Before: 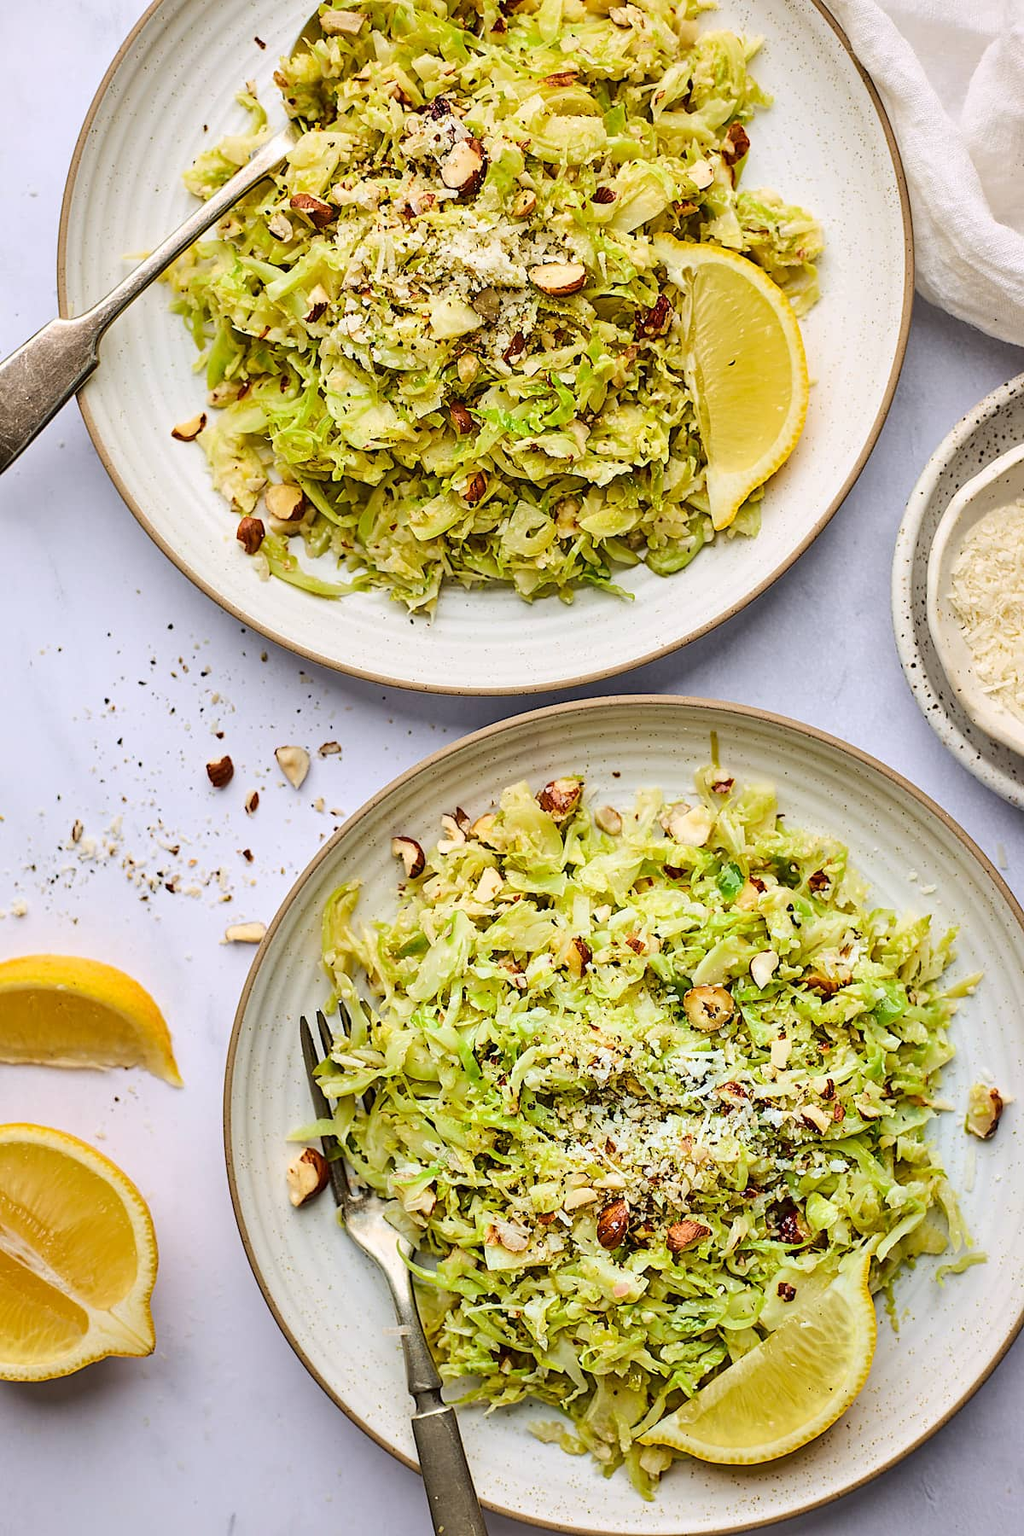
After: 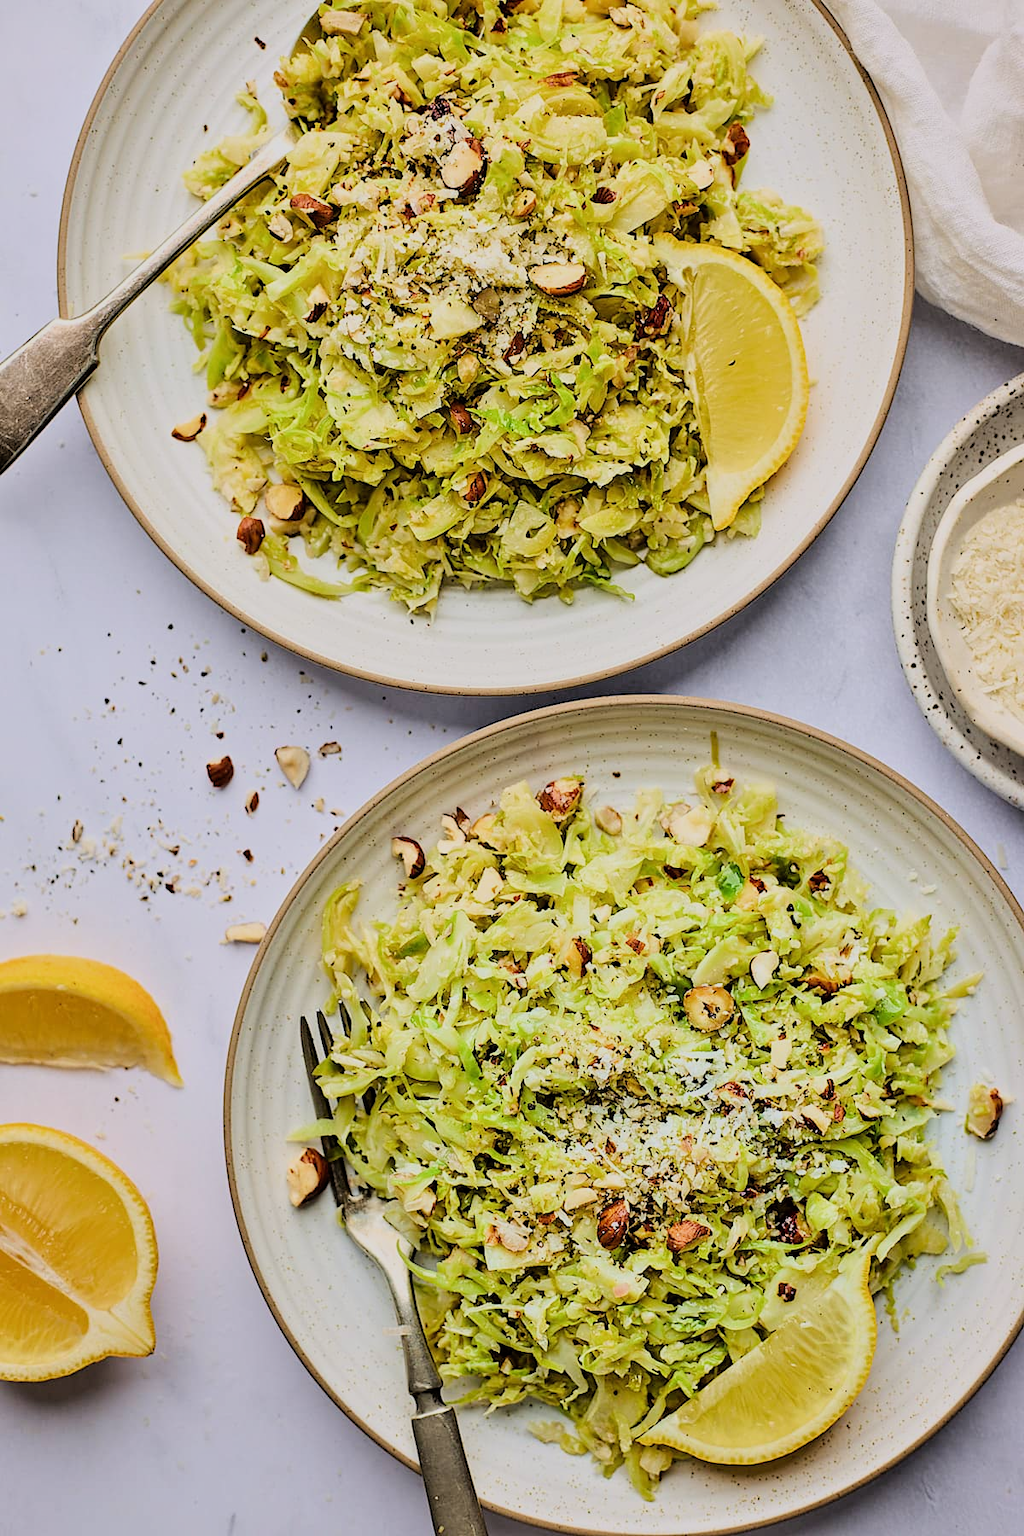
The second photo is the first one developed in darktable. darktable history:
filmic rgb: black relative exposure -7.75 EV, white relative exposure 4.4 EV, threshold 3 EV, hardness 3.76, latitude 50%, contrast 1.1, color science v5 (2021), contrast in shadows safe, contrast in highlights safe, enable highlight reconstruction true
tone equalizer: -8 EV -0.002 EV, -7 EV 0.005 EV, -6 EV -0.009 EV, -5 EV 0.011 EV, -4 EV -0.012 EV, -3 EV 0.007 EV, -2 EV -0.062 EV, -1 EV -0.293 EV, +0 EV -0.582 EV, smoothing diameter 2%, edges refinement/feathering 20, mask exposure compensation -1.57 EV, filter diffusion 5
